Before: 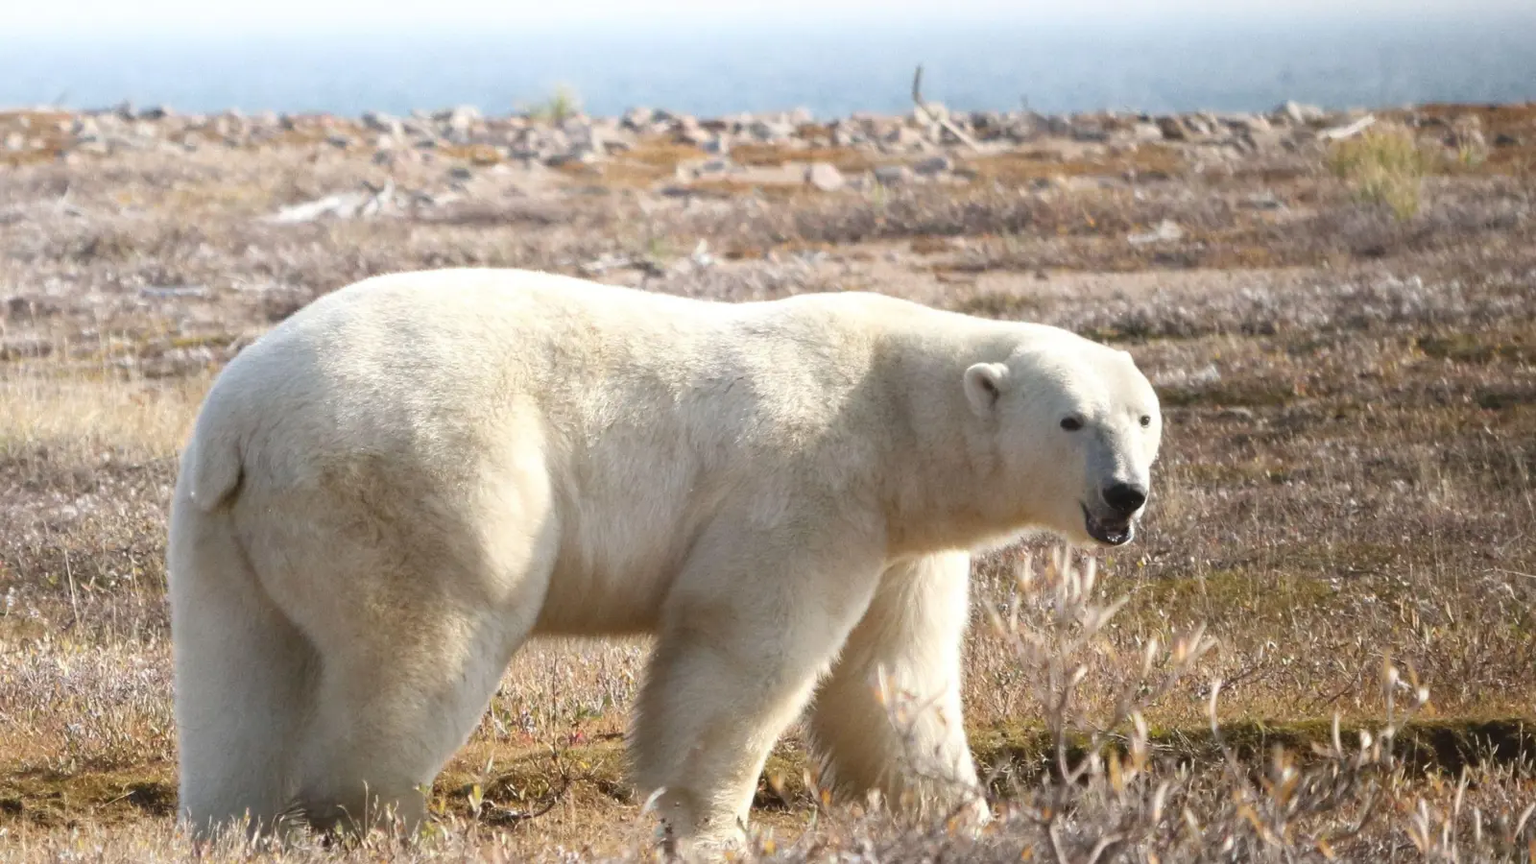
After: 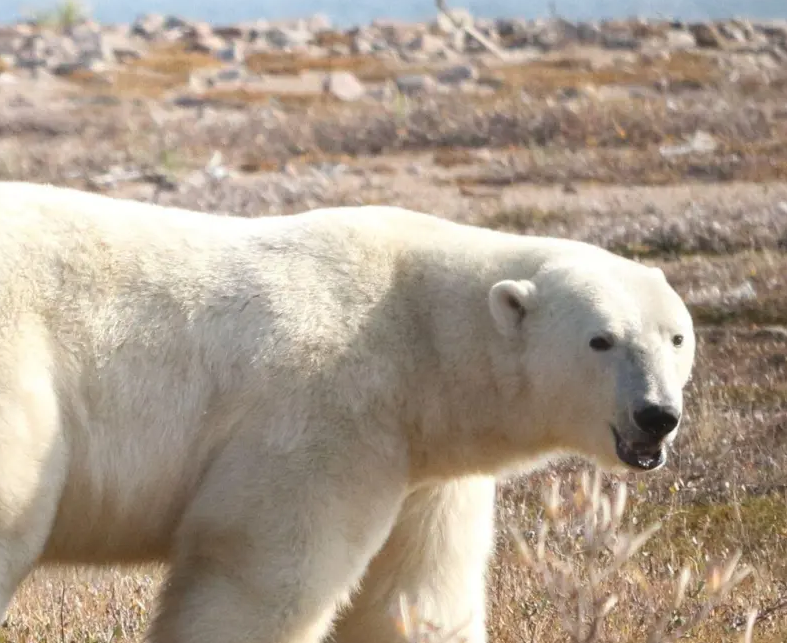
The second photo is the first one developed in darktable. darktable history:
crop: left 32.236%, top 10.919%, right 18.556%, bottom 17.57%
